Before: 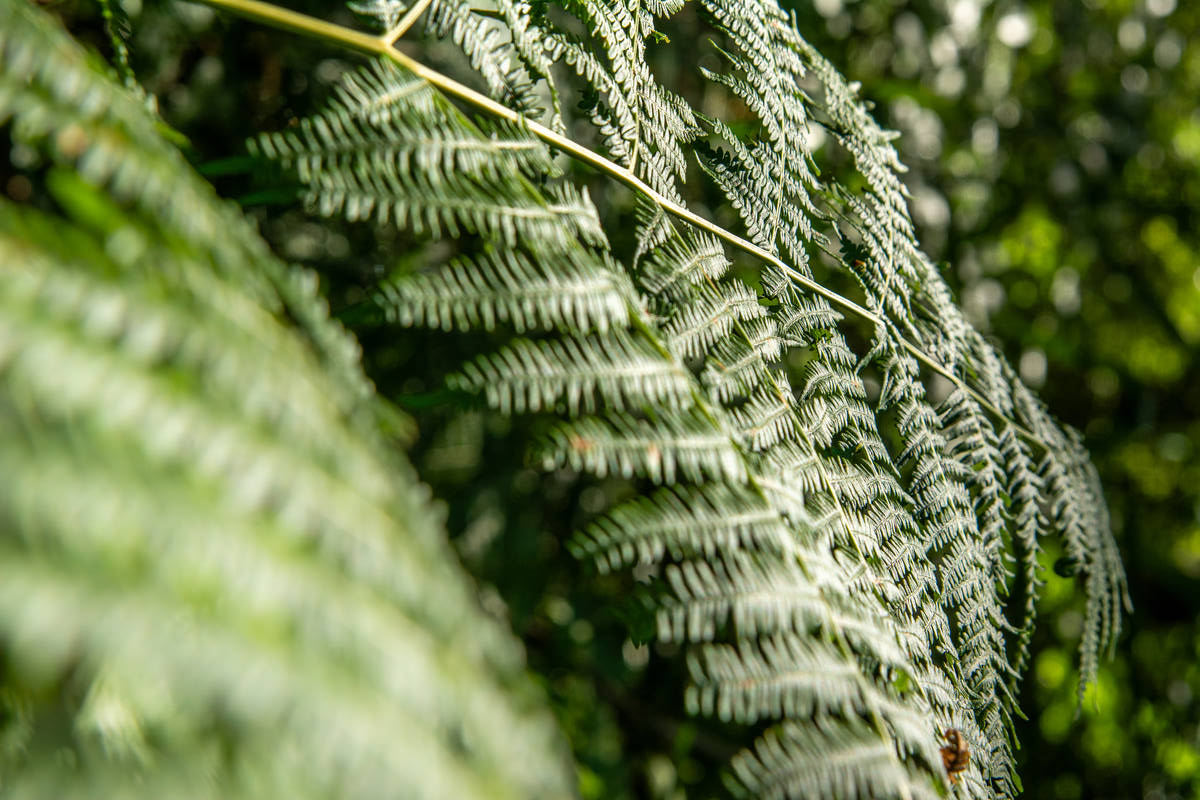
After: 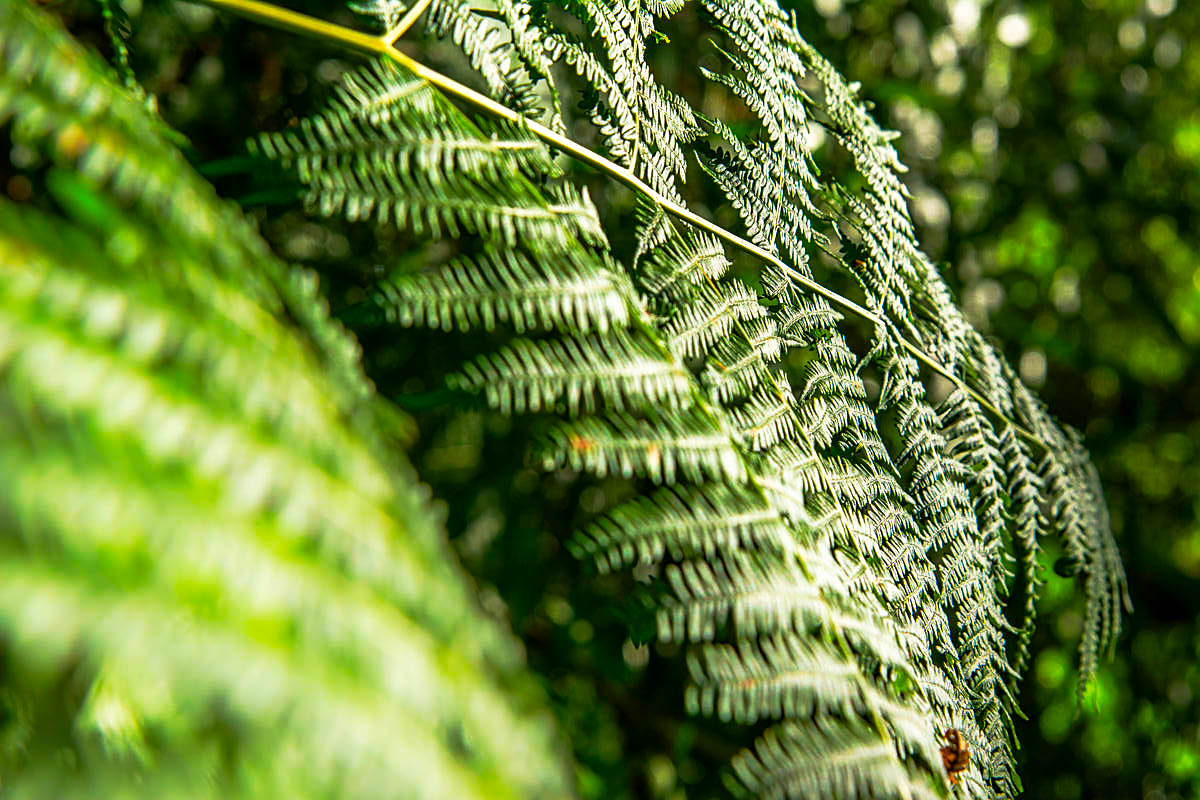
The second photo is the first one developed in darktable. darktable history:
contrast brightness saturation: saturation 0.51
sharpen: on, module defaults
base curve: curves: ch0 [(0, 0) (0.257, 0.25) (0.482, 0.586) (0.757, 0.871) (1, 1)], preserve colors none
